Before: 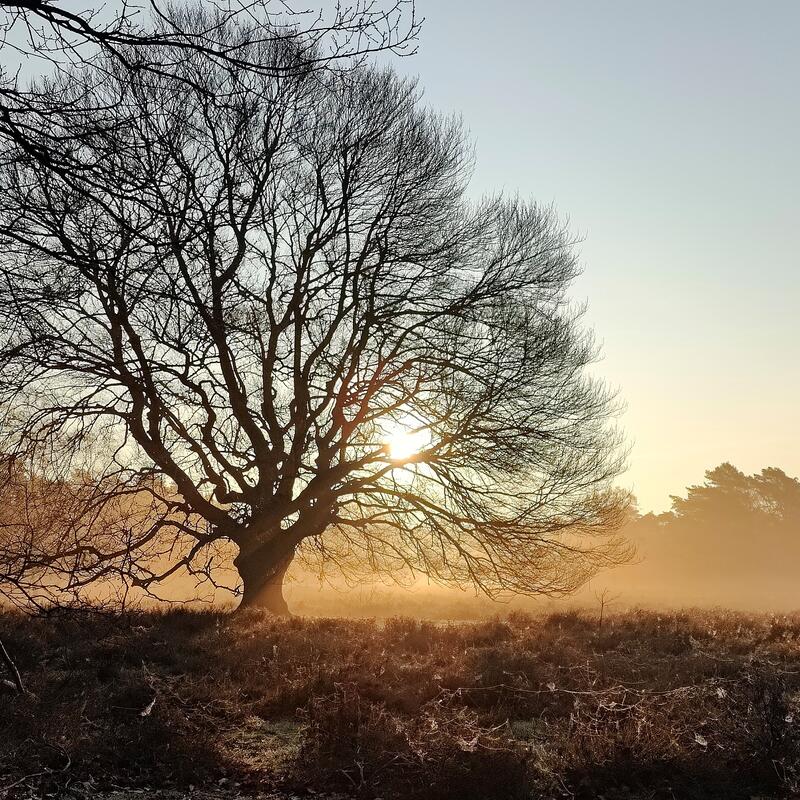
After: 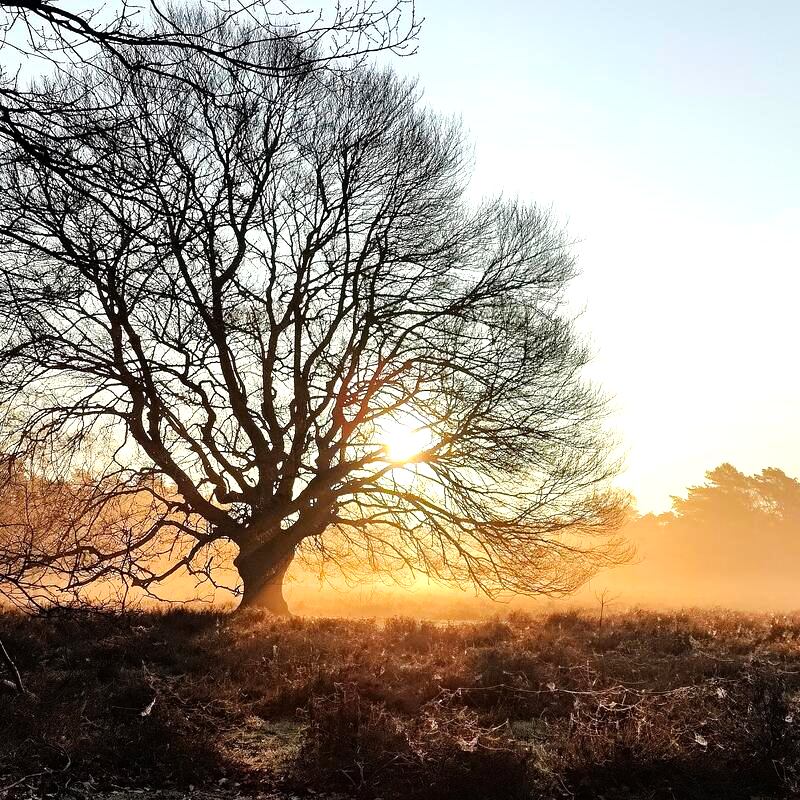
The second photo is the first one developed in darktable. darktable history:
tone equalizer: -8 EV -0.733 EV, -7 EV -0.719 EV, -6 EV -0.632 EV, -5 EV -0.411 EV, -3 EV 0.376 EV, -2 EV 0.6 EV, -1 EV 0.678 EV, +0 EV 0.733 EV
